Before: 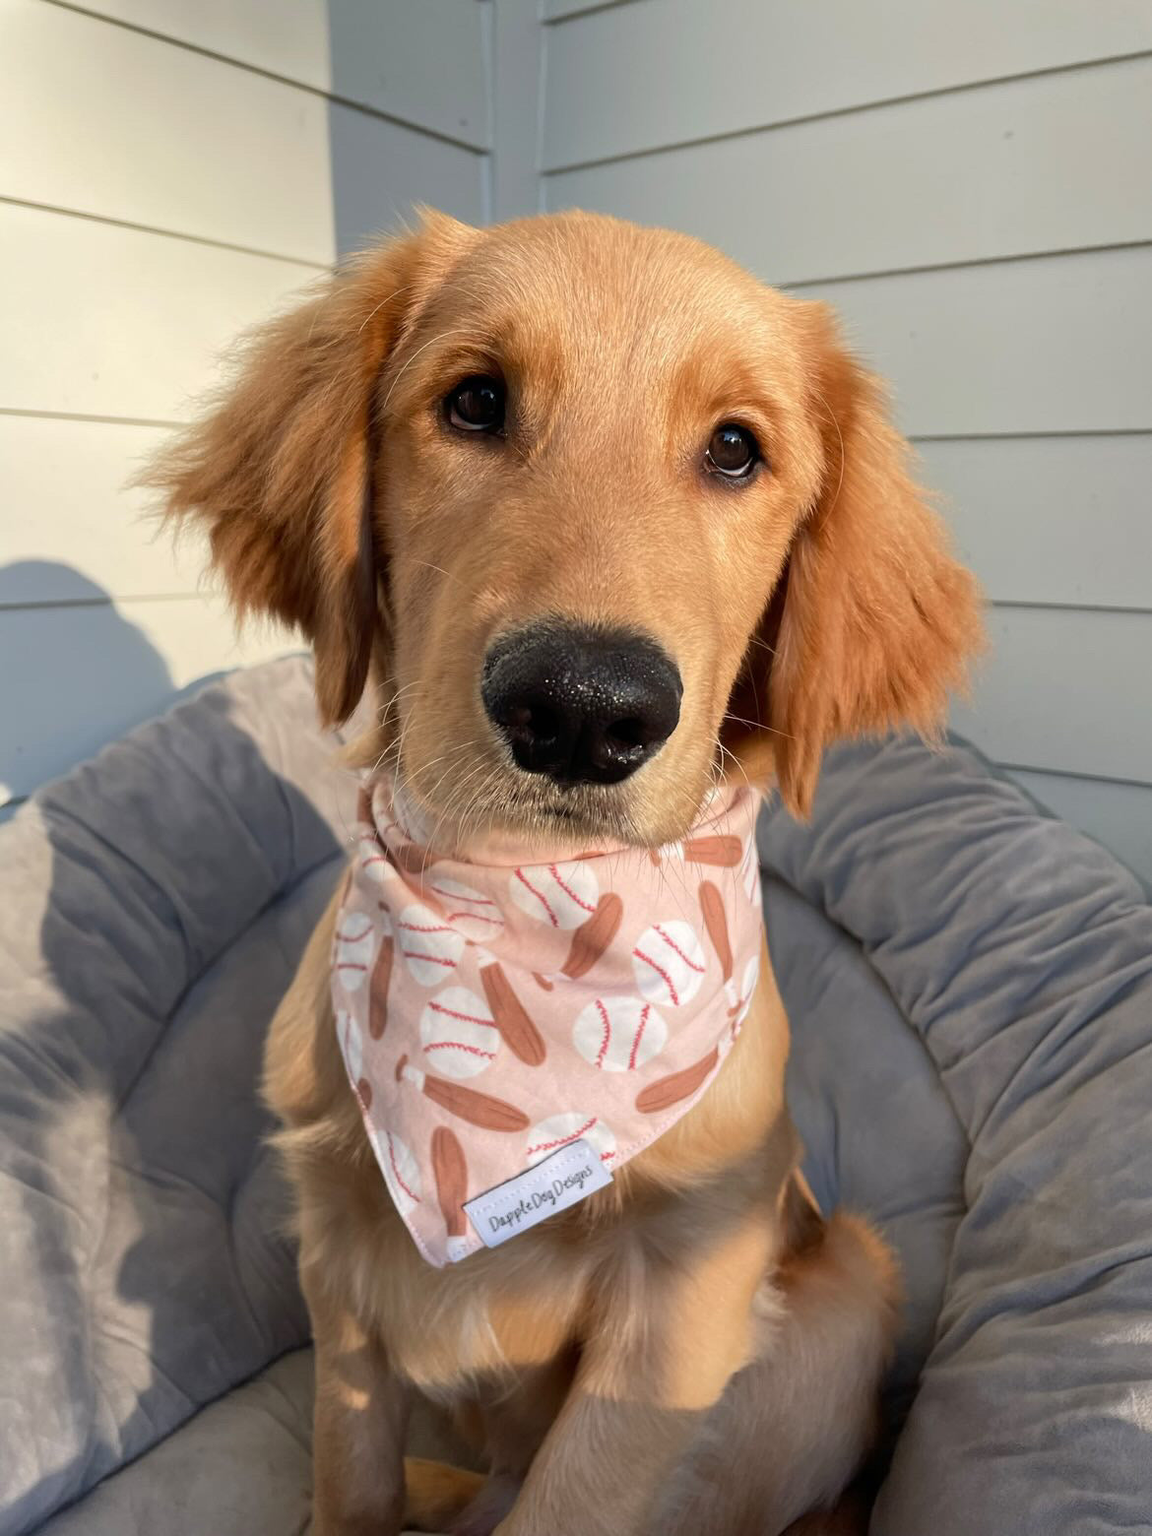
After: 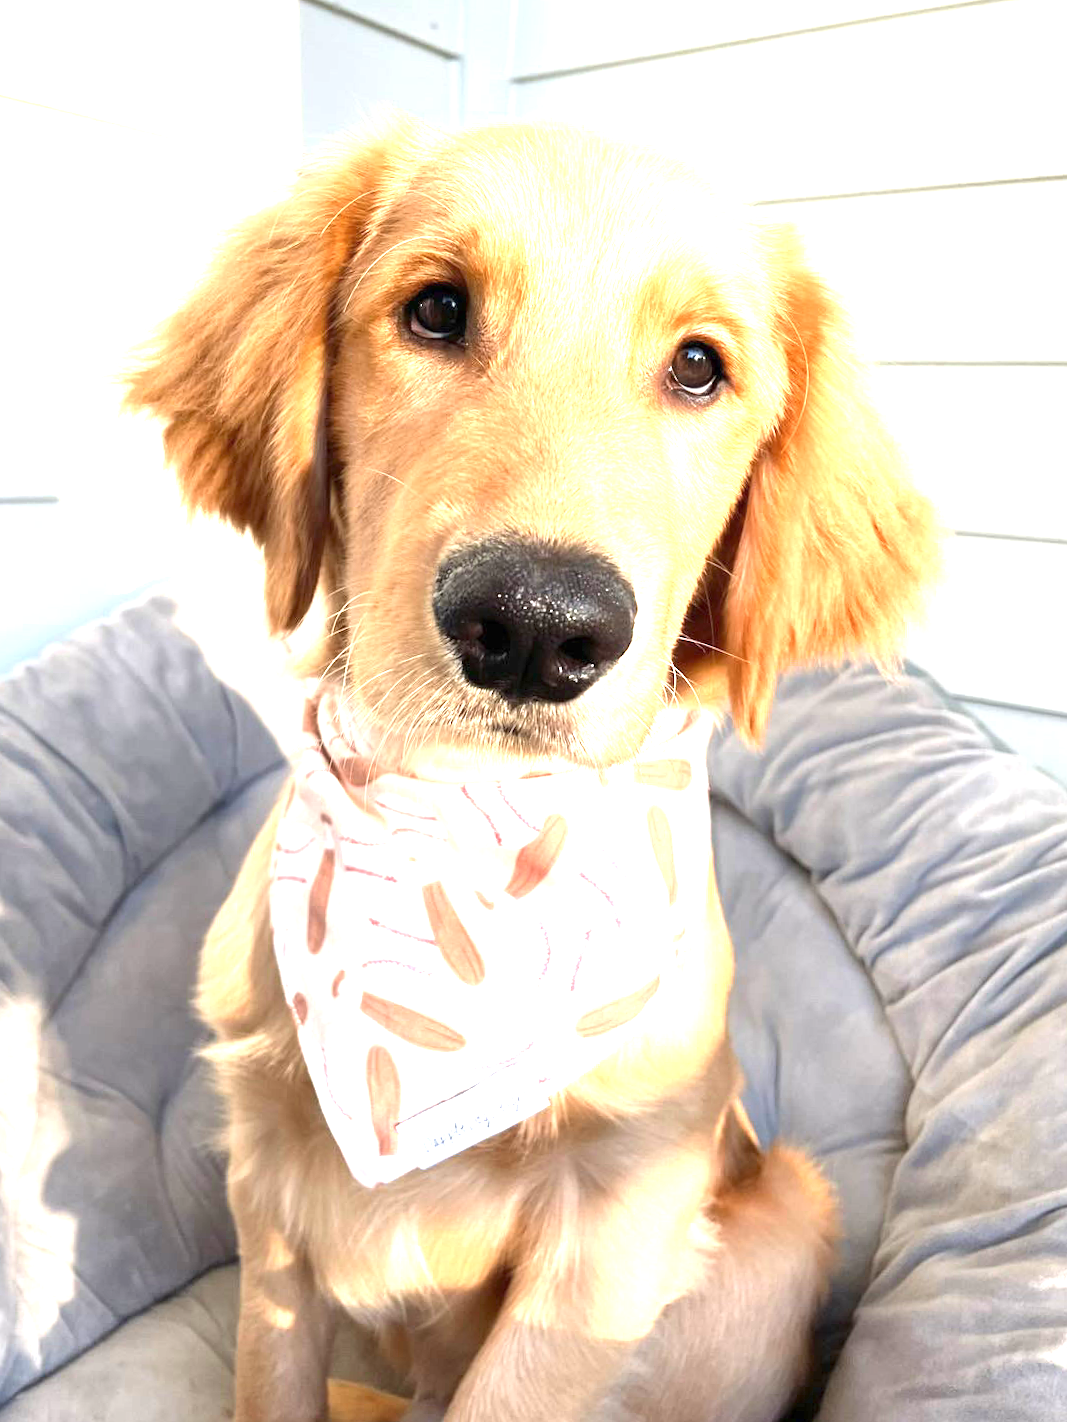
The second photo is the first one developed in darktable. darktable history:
contrast brightness saturation: saturation -0.05
exposure: exposure 2 EV, compensate highlight preservation false
crop and rotate: angle -1.96°, left 3.097%, top 4.154%, right 1.586%, bottom 0.529%
